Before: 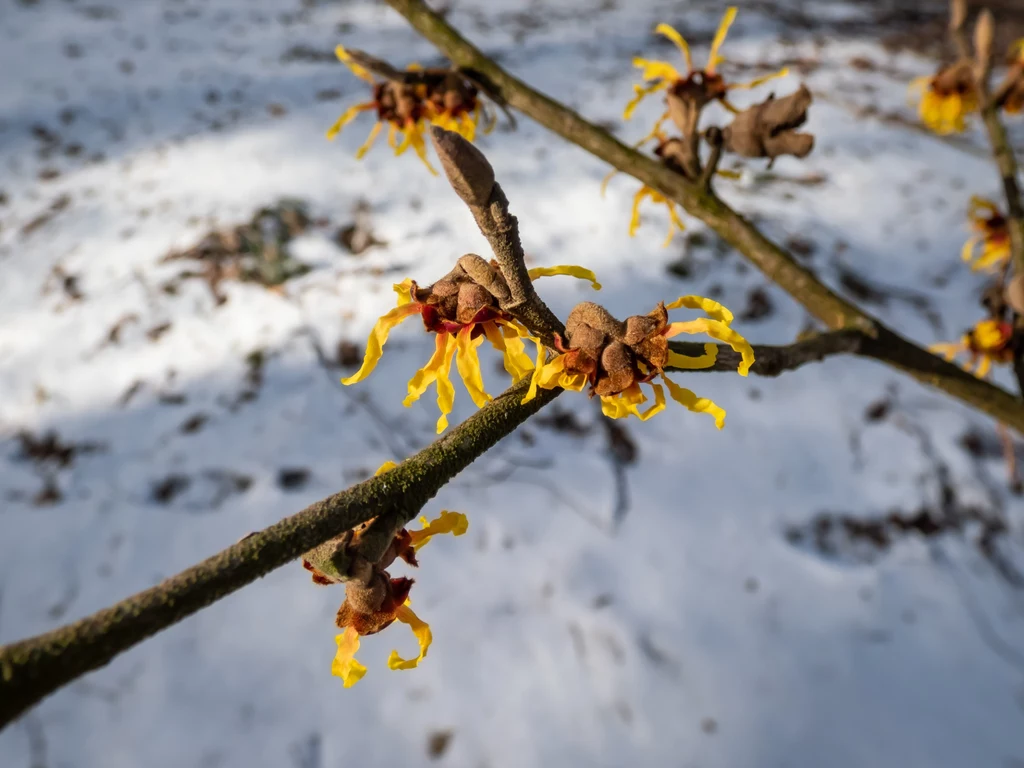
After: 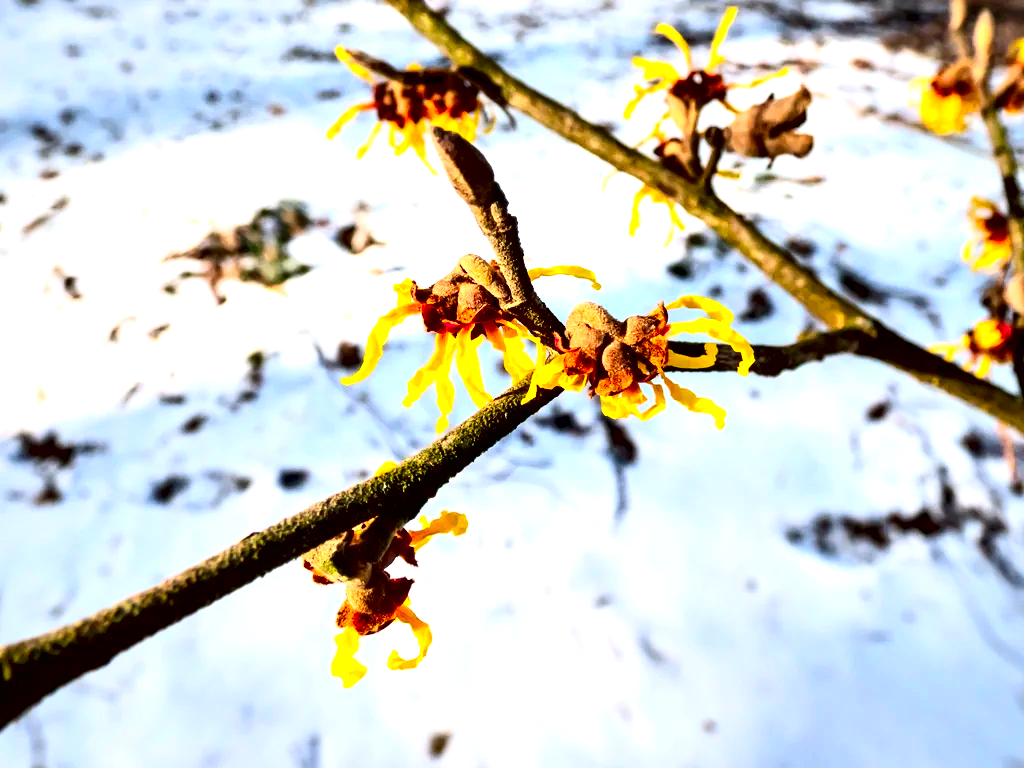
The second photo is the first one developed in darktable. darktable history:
exposure: black level correction 0, exposure 1.344 EV, compensate exposure bias true, compensate highlight preservation false
contrast brightness saturation: contrast 0.23, brightness 0.109, saturation 0.289
contrast equalizer: y [[0.6 ×6], [0.55 ×6], [0 ×6], [0 ×6], [0 ×6]]
